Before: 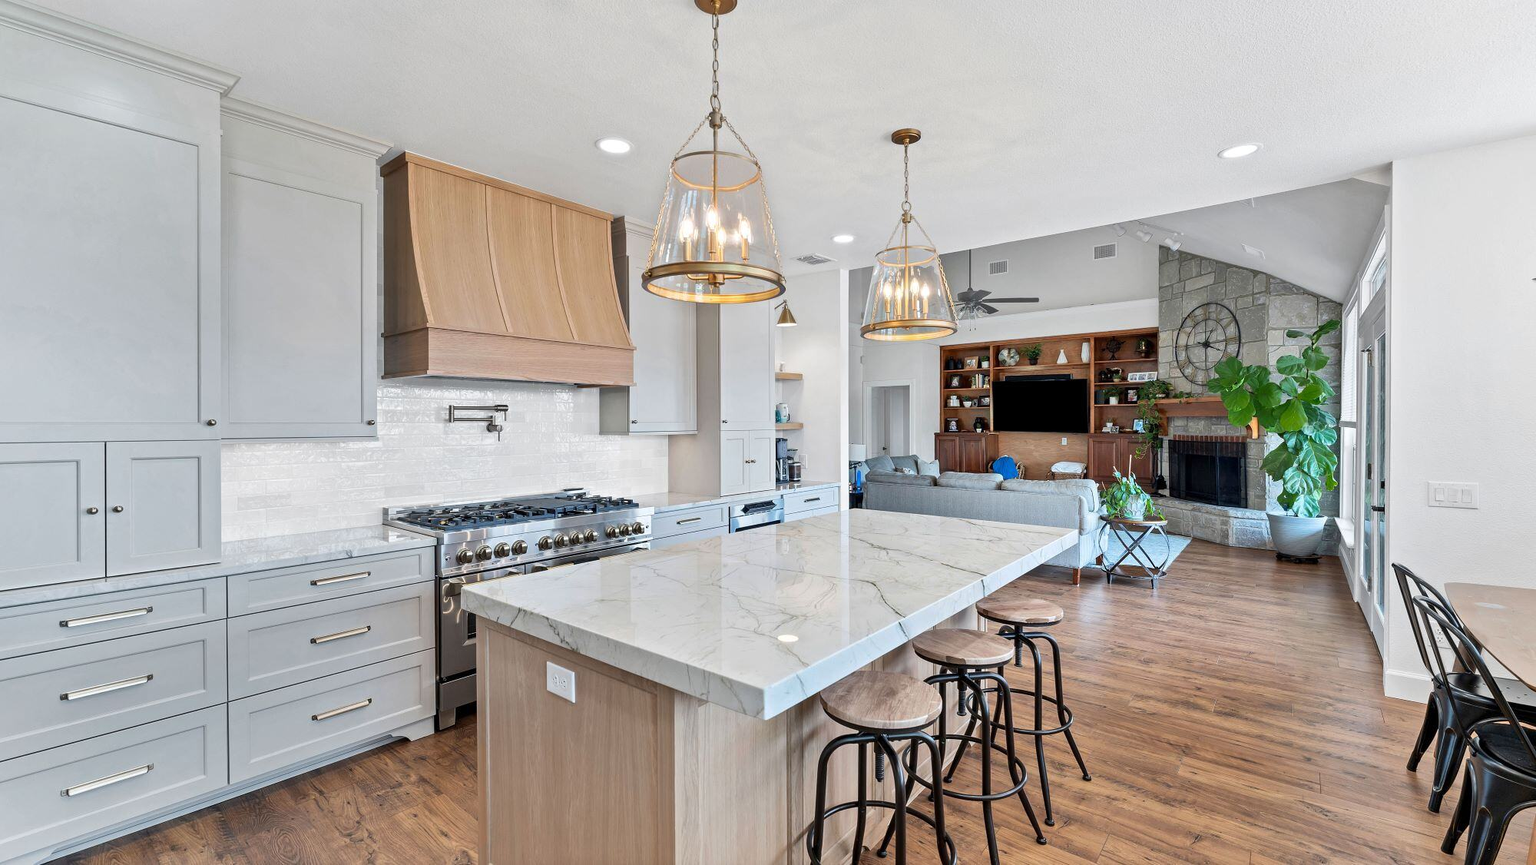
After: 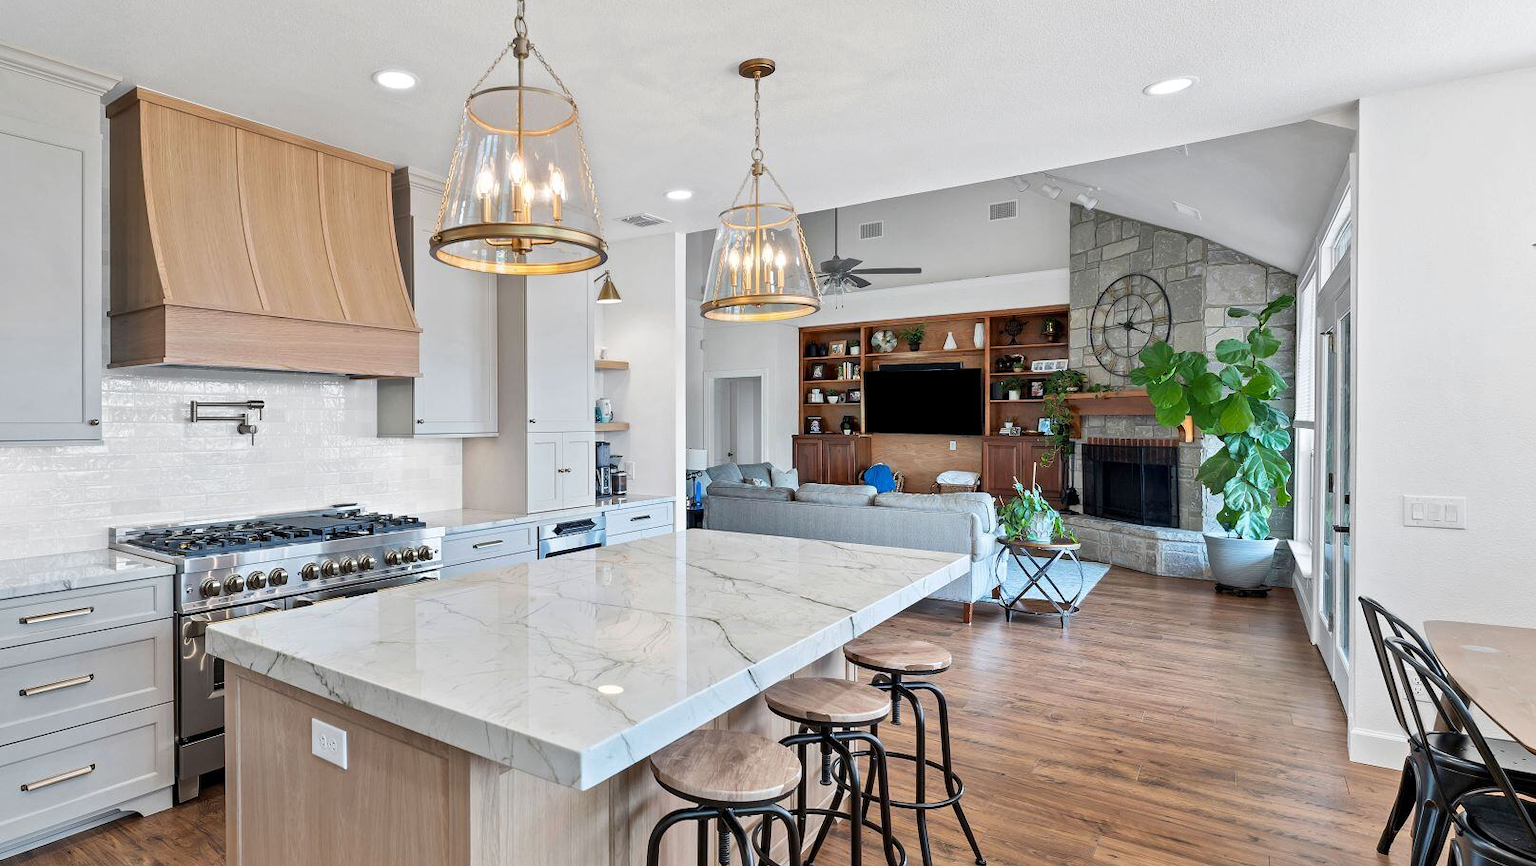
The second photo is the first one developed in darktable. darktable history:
crop: left 19.248%, top 9.415%, right 0.001%, bottom 9.626%
